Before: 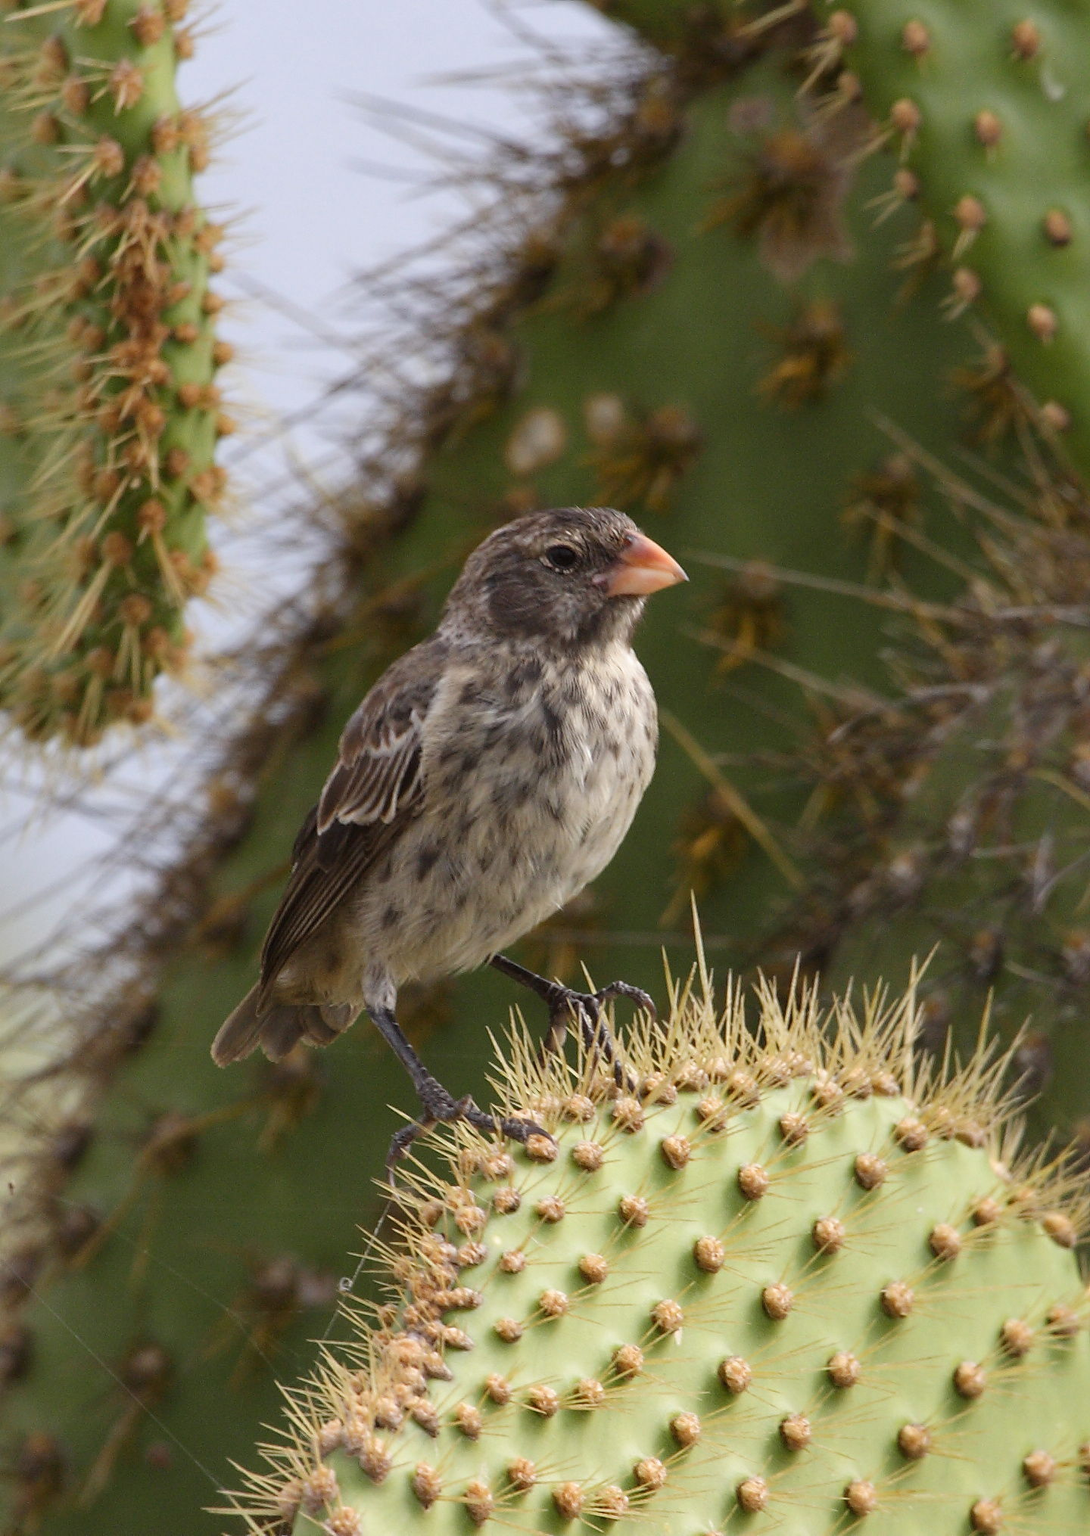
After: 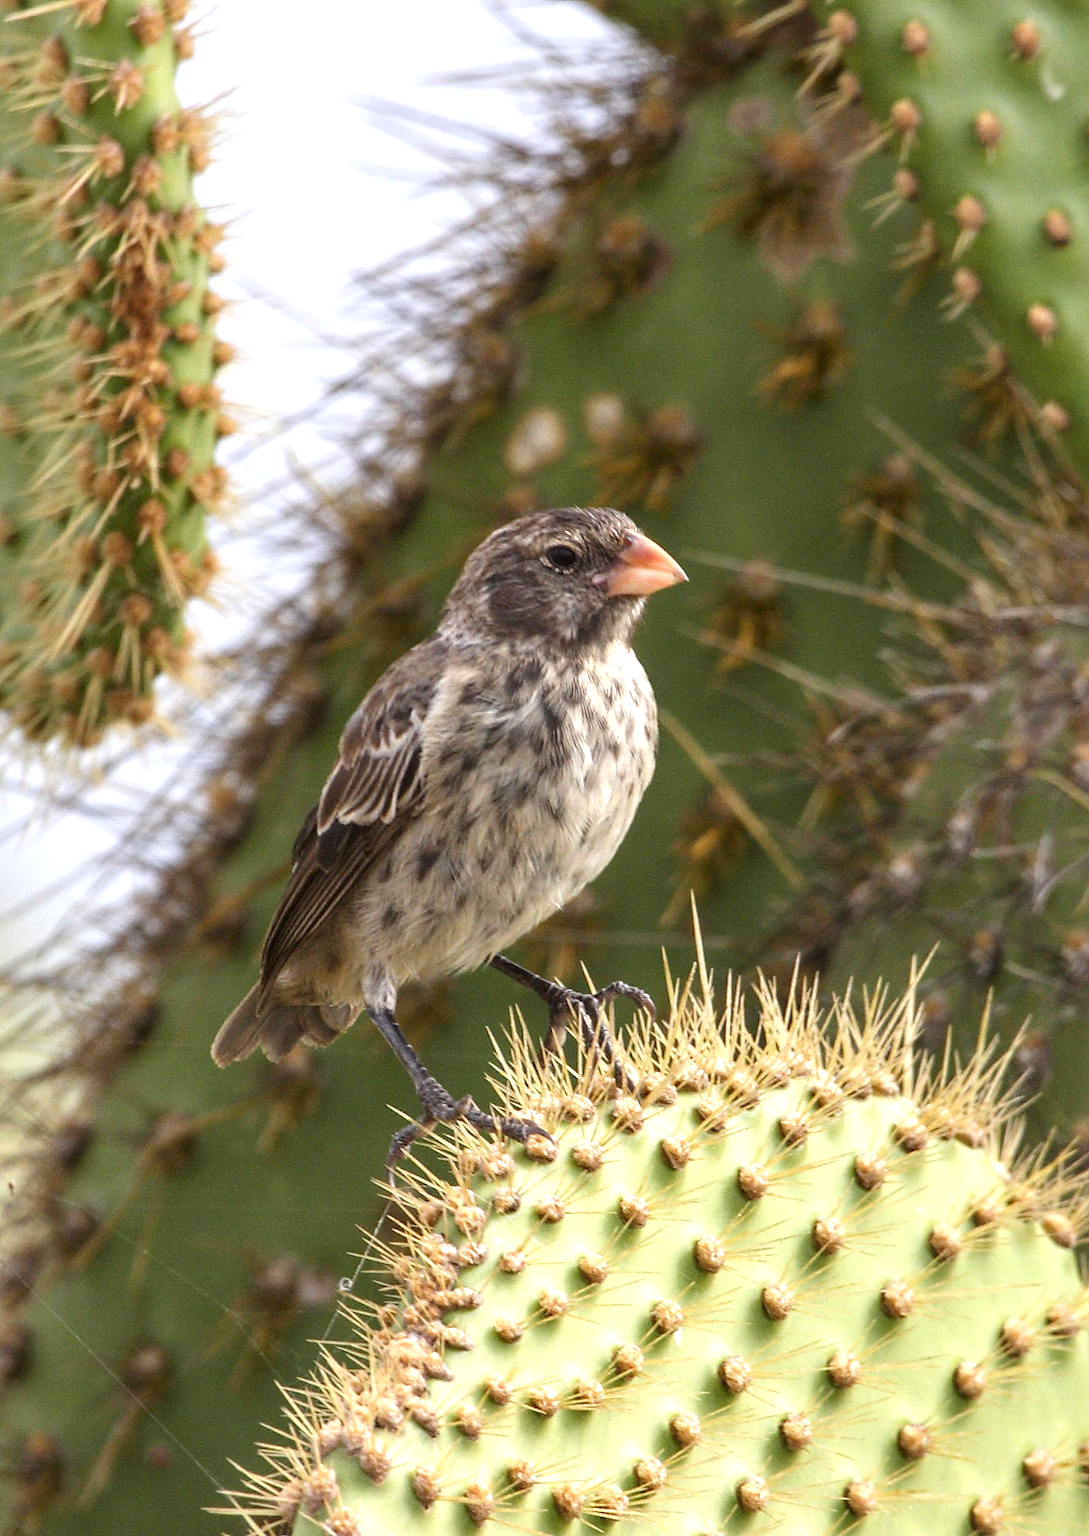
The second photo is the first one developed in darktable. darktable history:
local contrast: on, module defaults
exposure: black level correction 0, exposure 0.699 EV, compensate highlight preservation false
